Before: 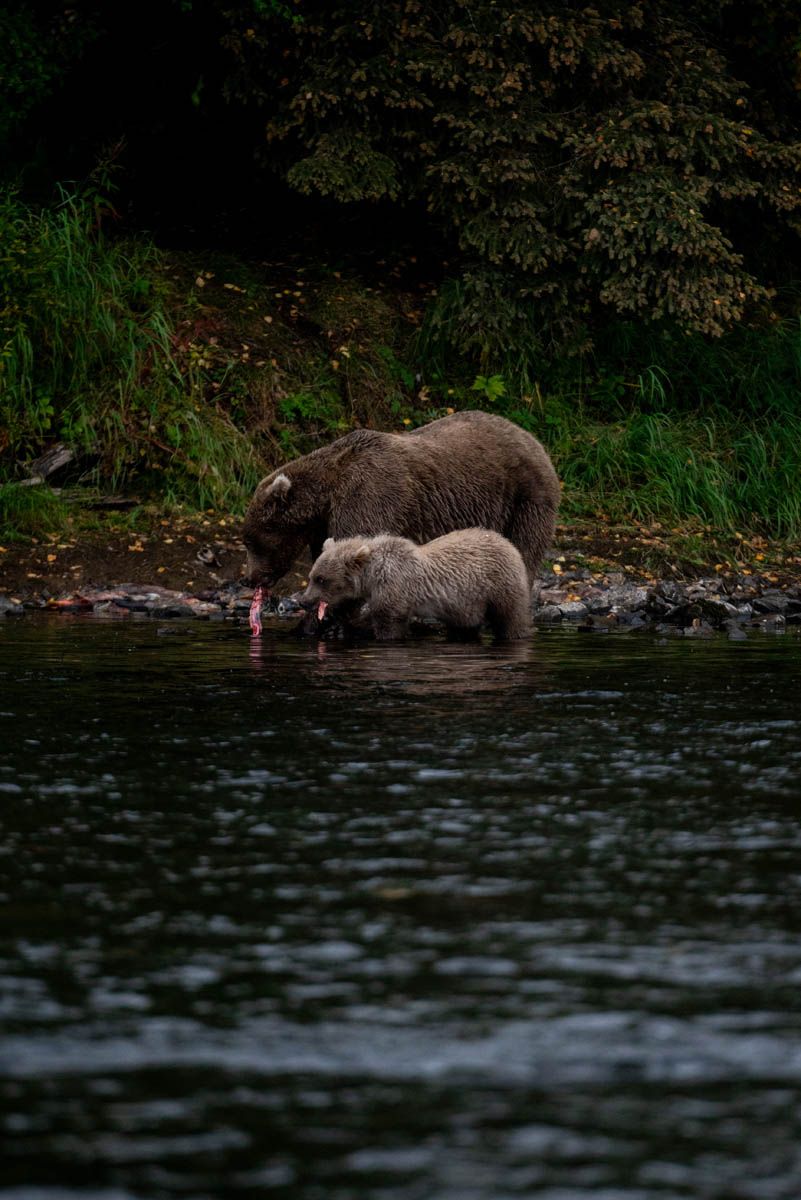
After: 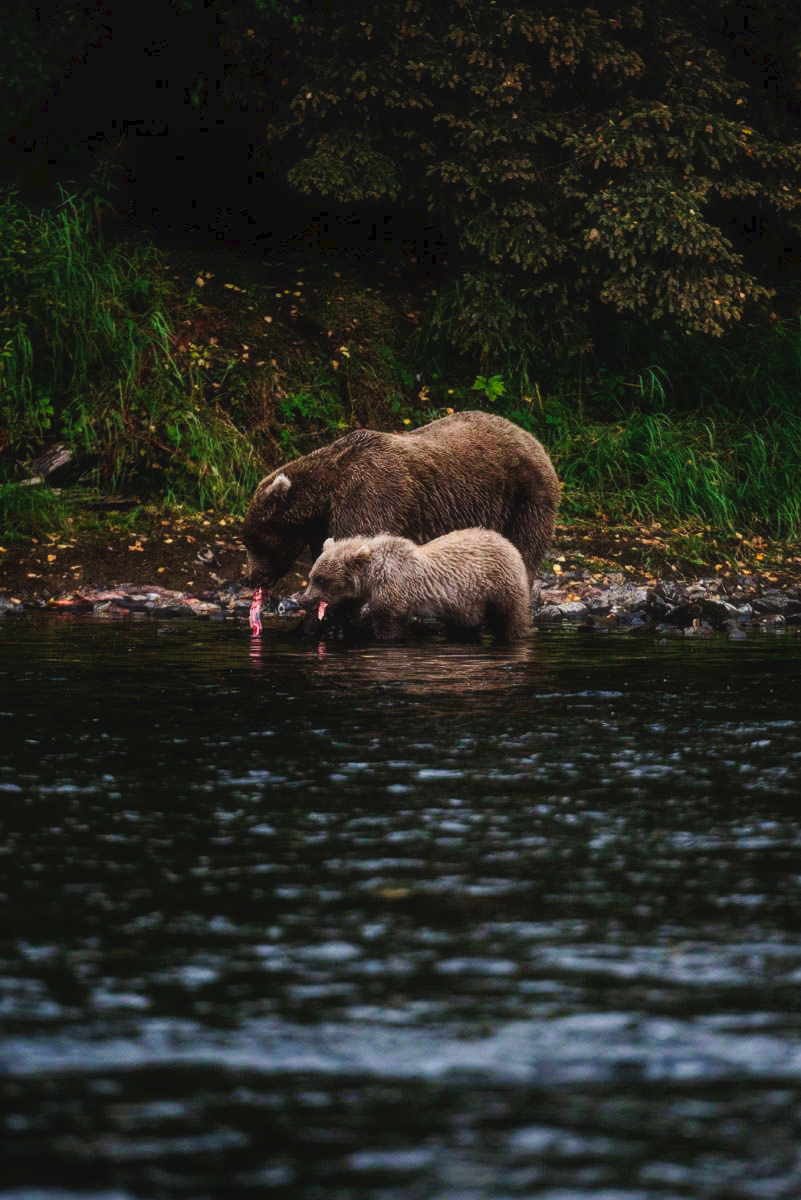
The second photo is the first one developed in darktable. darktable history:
local contrast: highlights 100%, shadows 100%, detail 120%, midtone range 0.2
tone curve: curves: ch0 [(0, 0) (0.003, 0.046) (0.011, 0.052) (0.025, 0.059) (0.044, 0.069) (0.069, 0.084) (0.1, 0.107) (0.136, 0.133) (0.177, 0.171) (0.224, 0.216) (0.277, 0.293) (0.335, 0.371) (0.399, 0.481) (0.468, 0.577) (0.543, 0.662) (0.623, 0.749) (0.709, 0.831) (0.801, 0.891) (0.898, 0.942) (1, 1)], preserve colors none
velvia: on, module defaults
haze removal: strength -0.1, adaptive false
